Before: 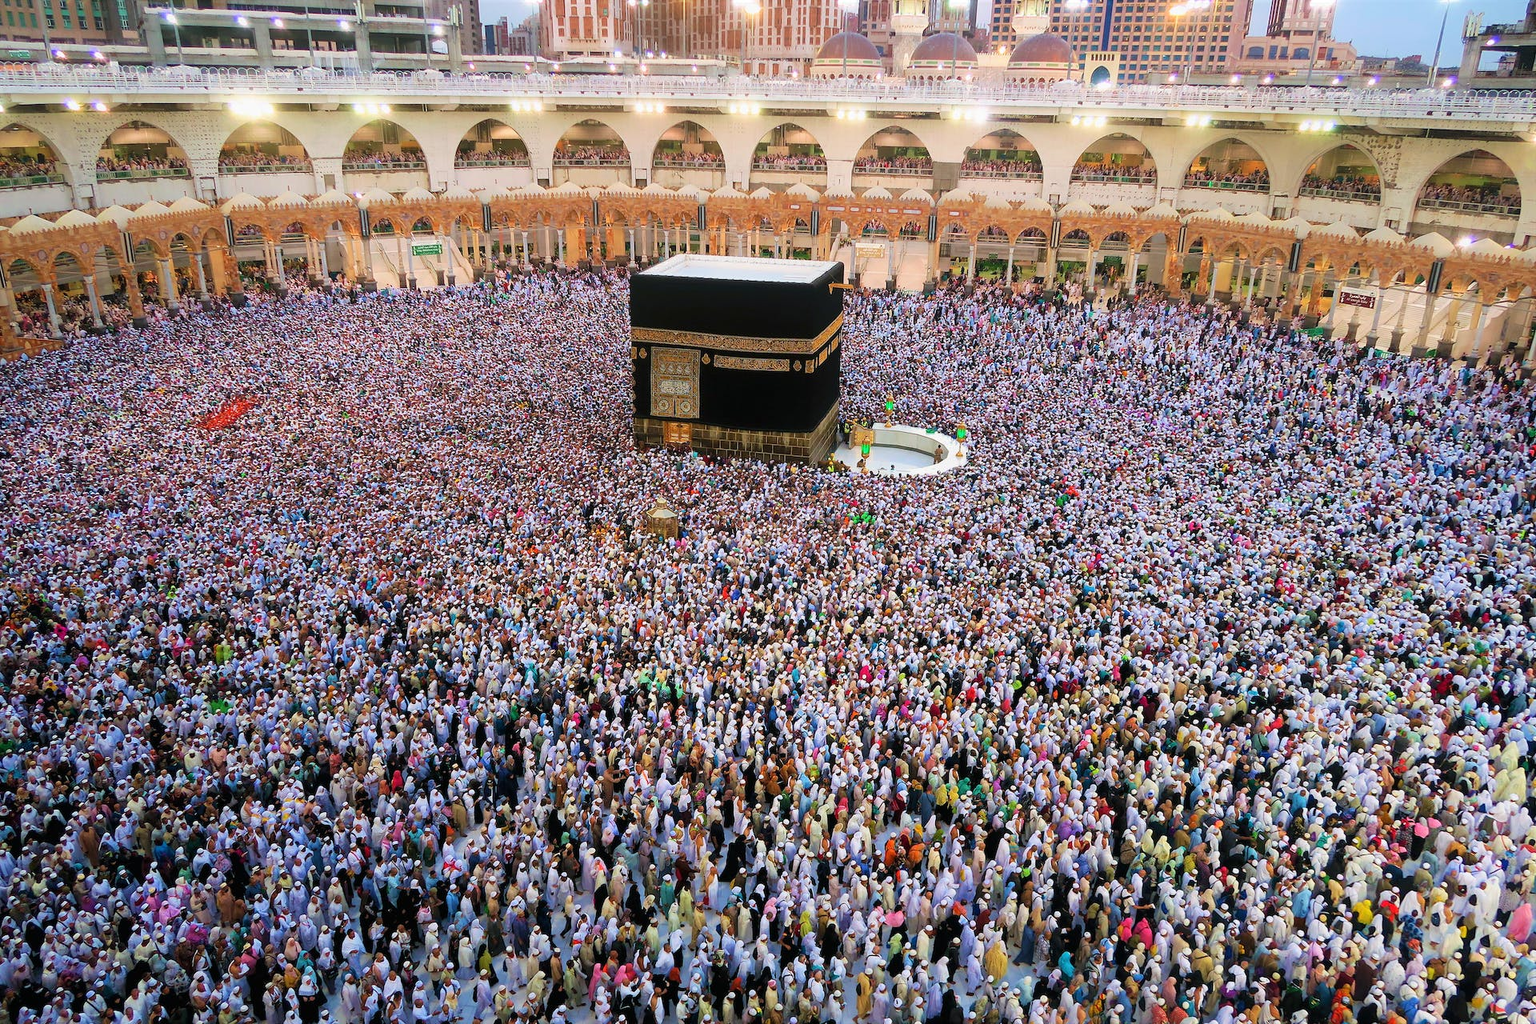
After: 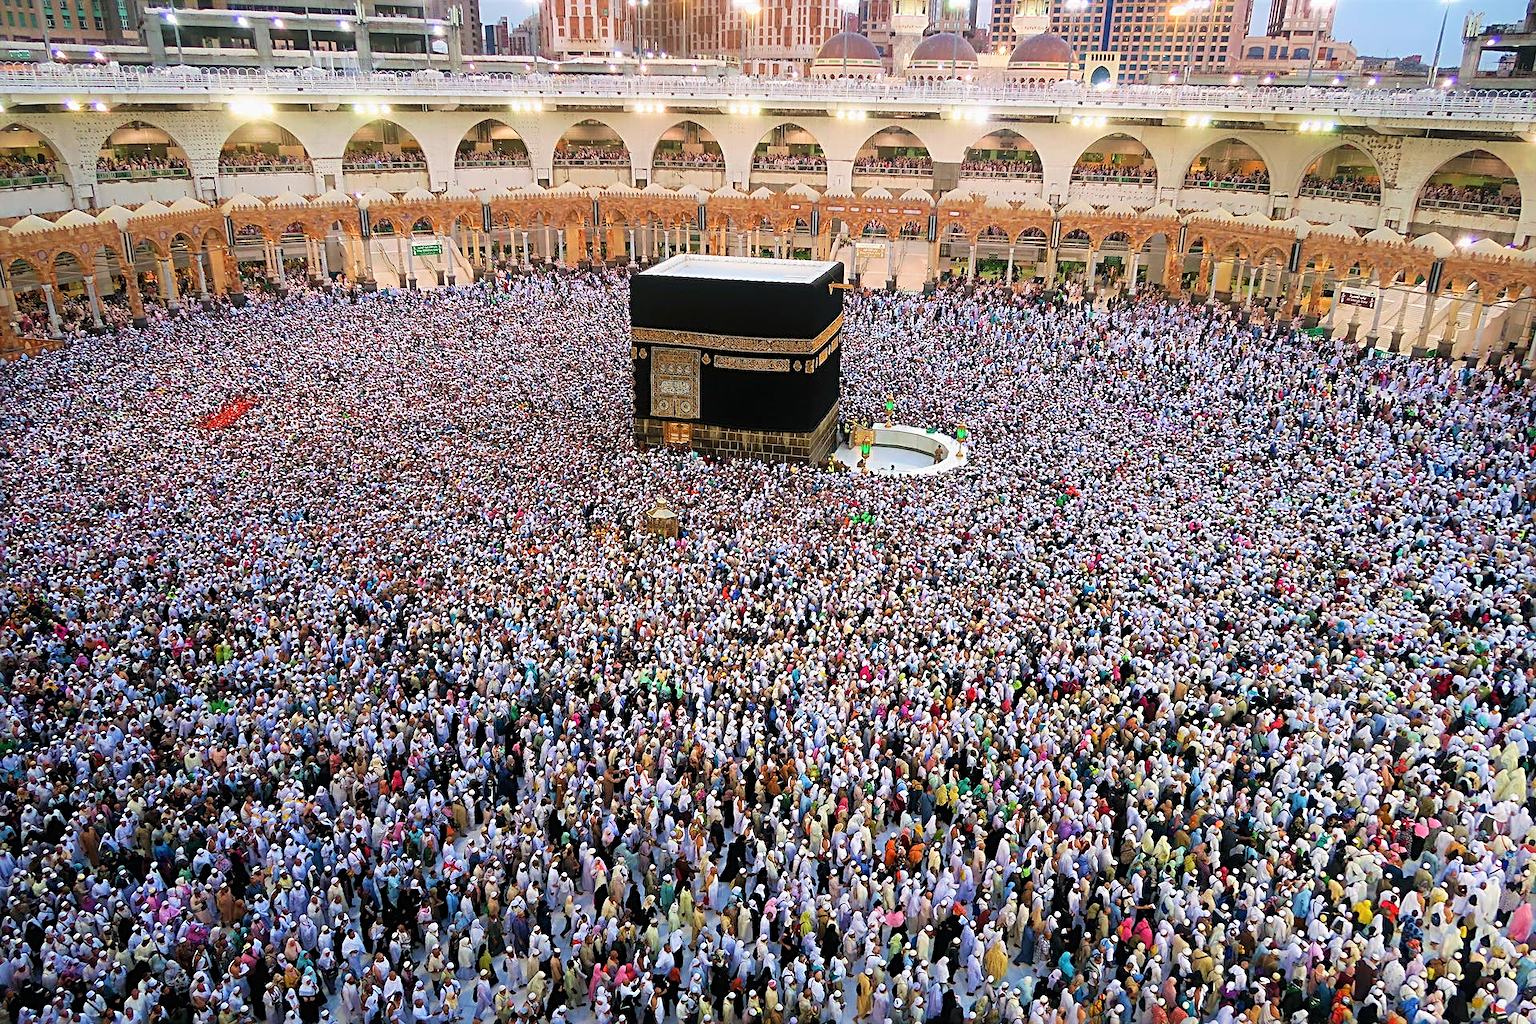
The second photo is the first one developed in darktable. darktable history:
sharpen: radius 3.081
